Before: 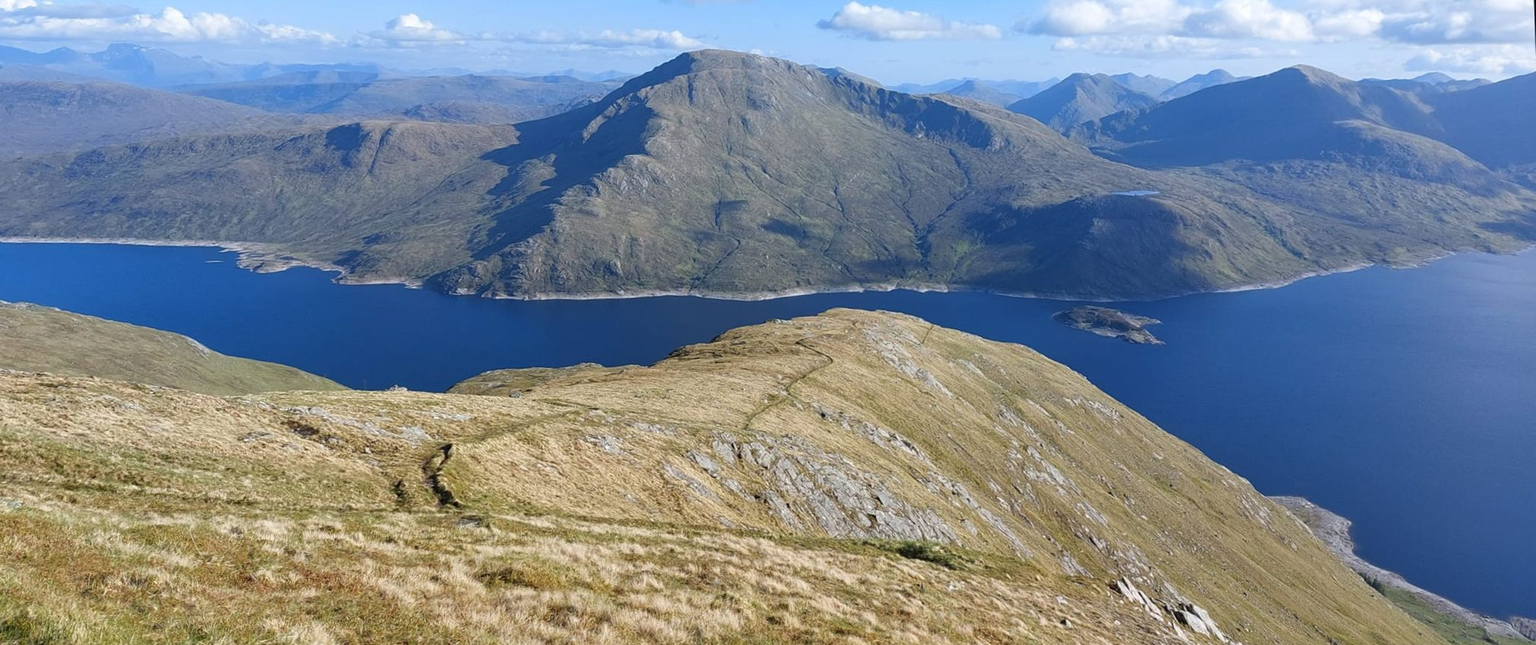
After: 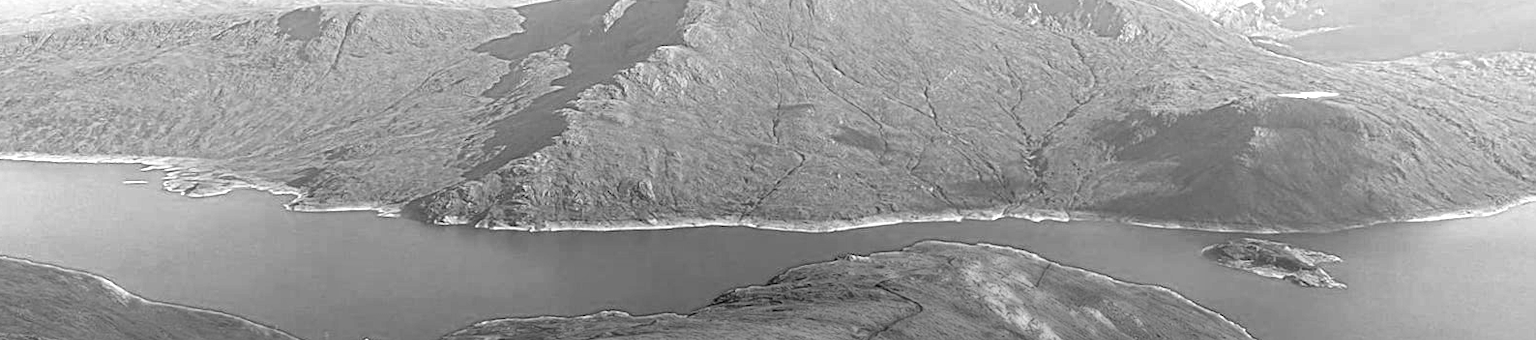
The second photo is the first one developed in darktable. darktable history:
contrast brightness saturation: contrast 0.2, brightness 0.16, saturation 0.22
shadows and highlights: shadows 37.27, highlights -28.18, soften with gaussian
color zones: curves: ch0 [(0.287, 0.048) (0.493, 0.484) (0.737, 0.816)]; ch1 [(0, 0) (0.143, 0) (0.286, 0) (0.429, 0) (0.571, 0) (0.714, 0) (0.857, 0)]
crop: left 7.036%, top 18.398%, right 14.379%, bottom 40.043%
